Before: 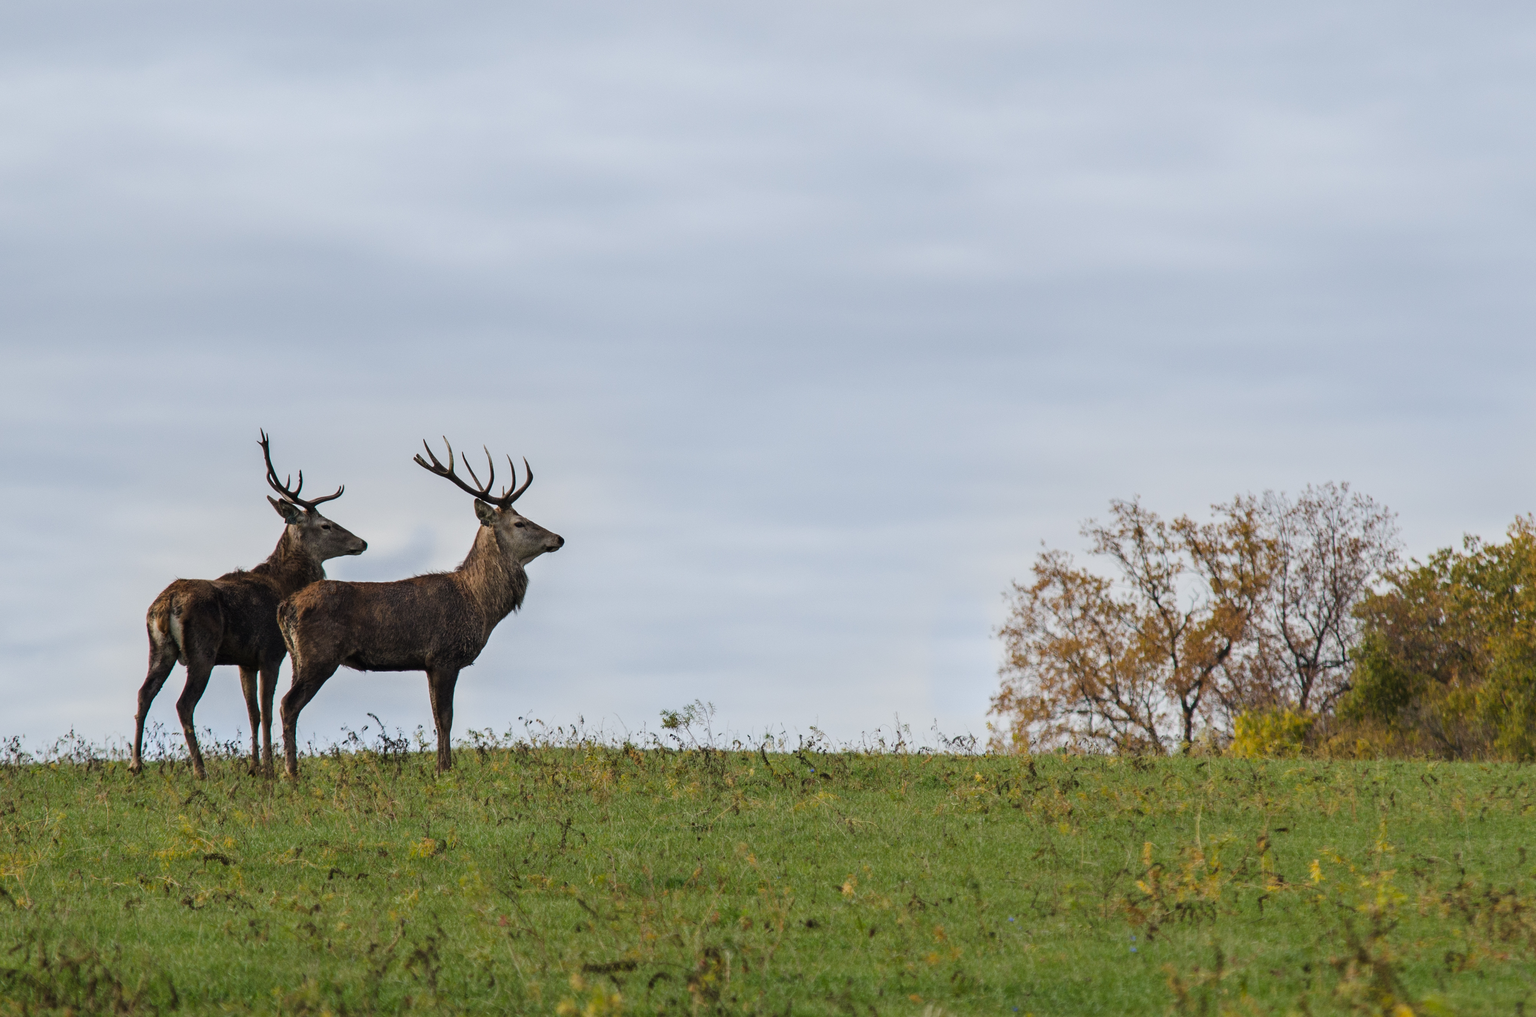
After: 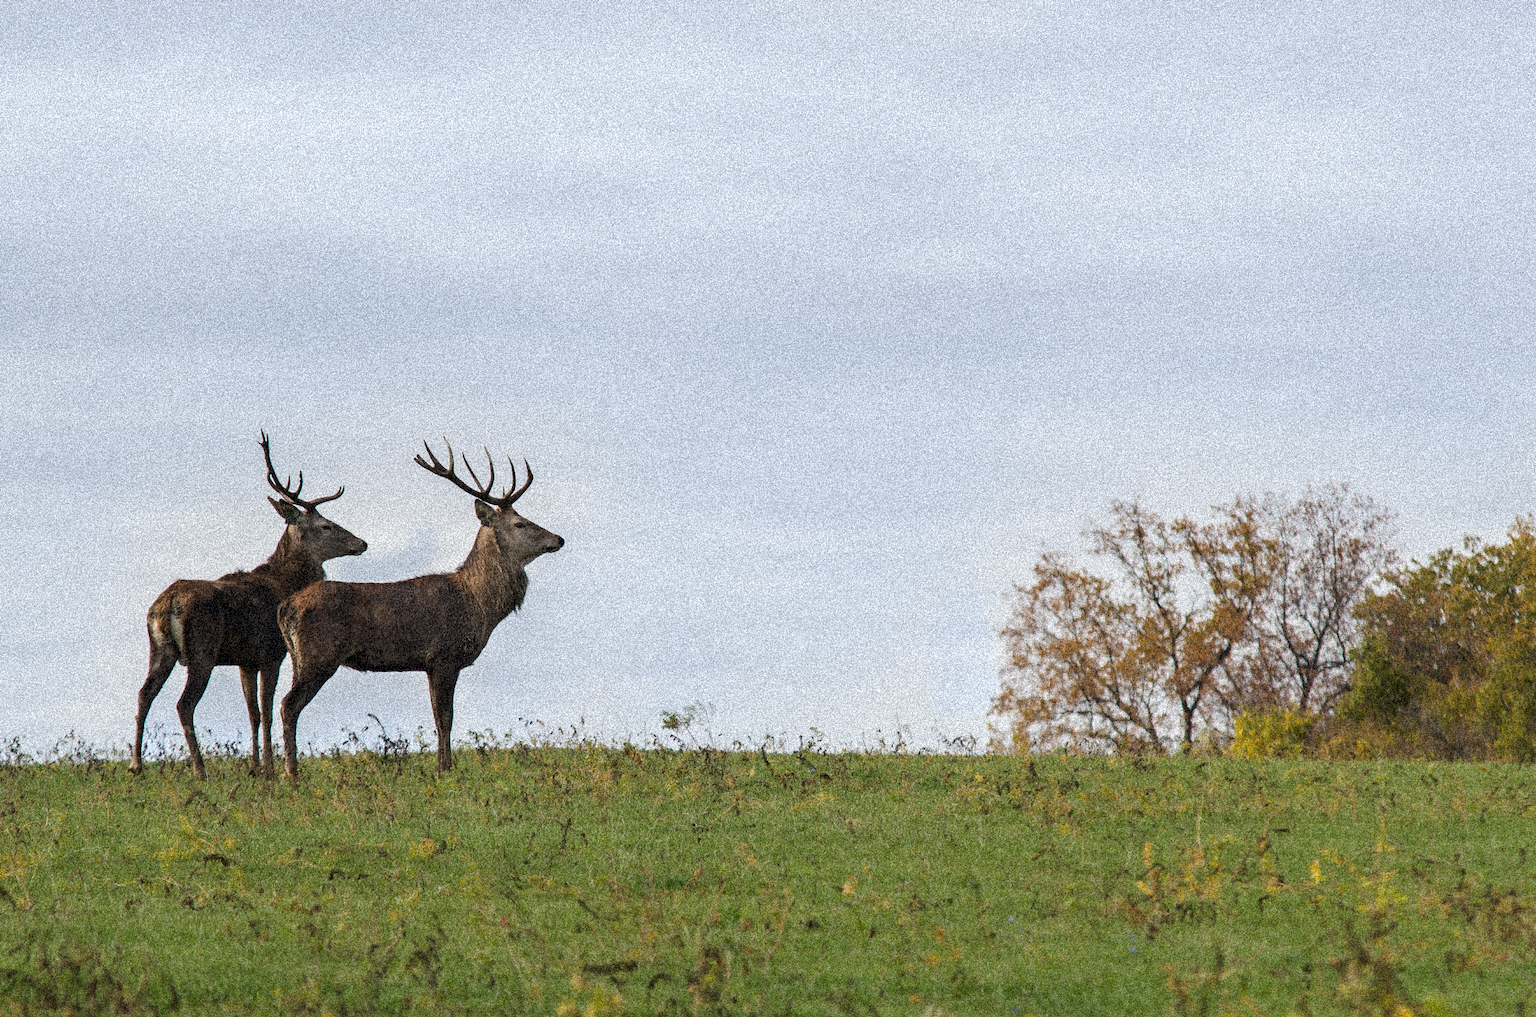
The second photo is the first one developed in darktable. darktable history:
grain: coarseness 3.75 ISO, strength 100%, mid-tones bias 0%
shadows and highlights: shadows -12.5, white point adjustment 4, highlights 28.33
